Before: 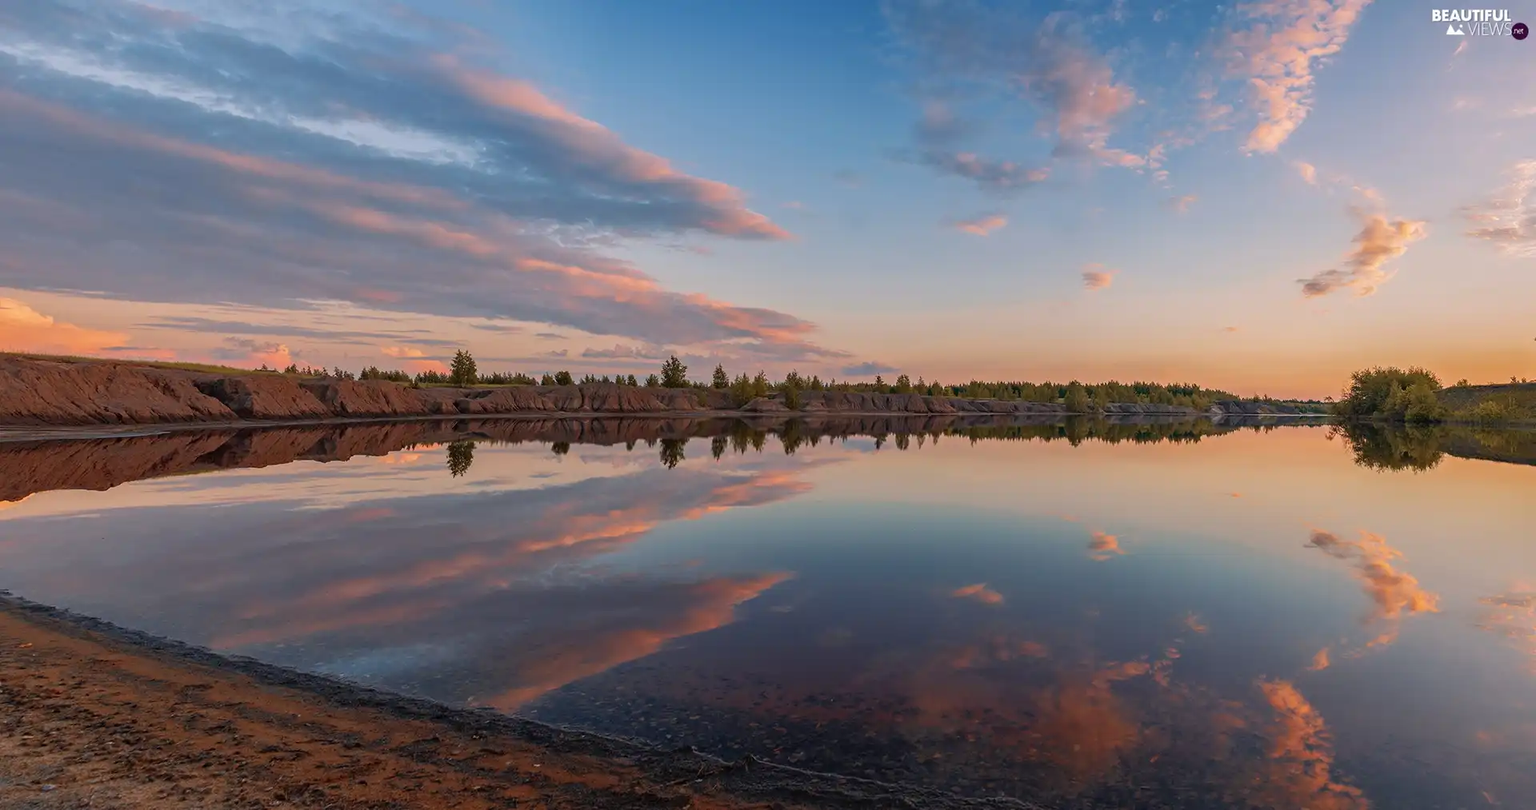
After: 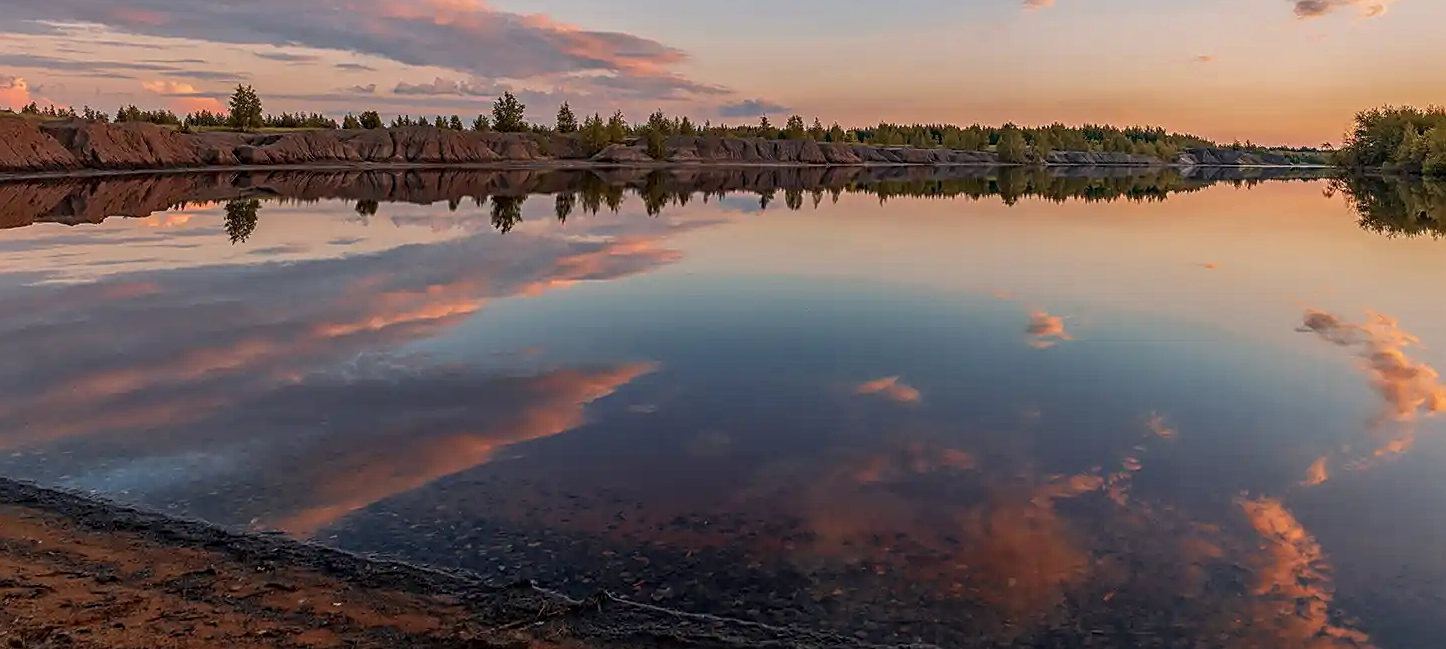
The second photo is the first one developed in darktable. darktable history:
local contrast: on, module defaults
crop and rotate: left 17.419%, top 34.911%, right 7.224%, bottom 0.928%
sharpen: on, module defaults
